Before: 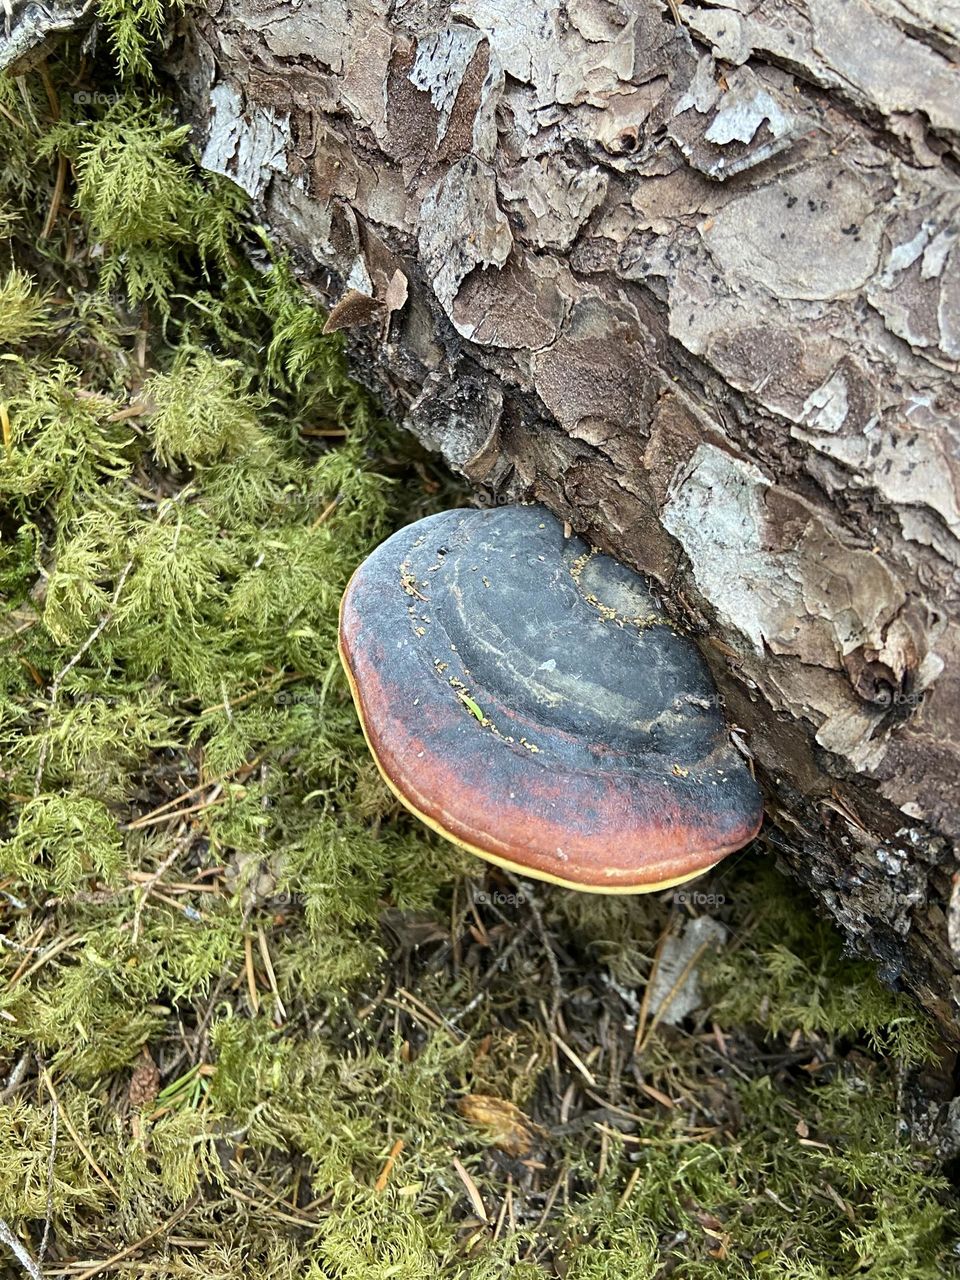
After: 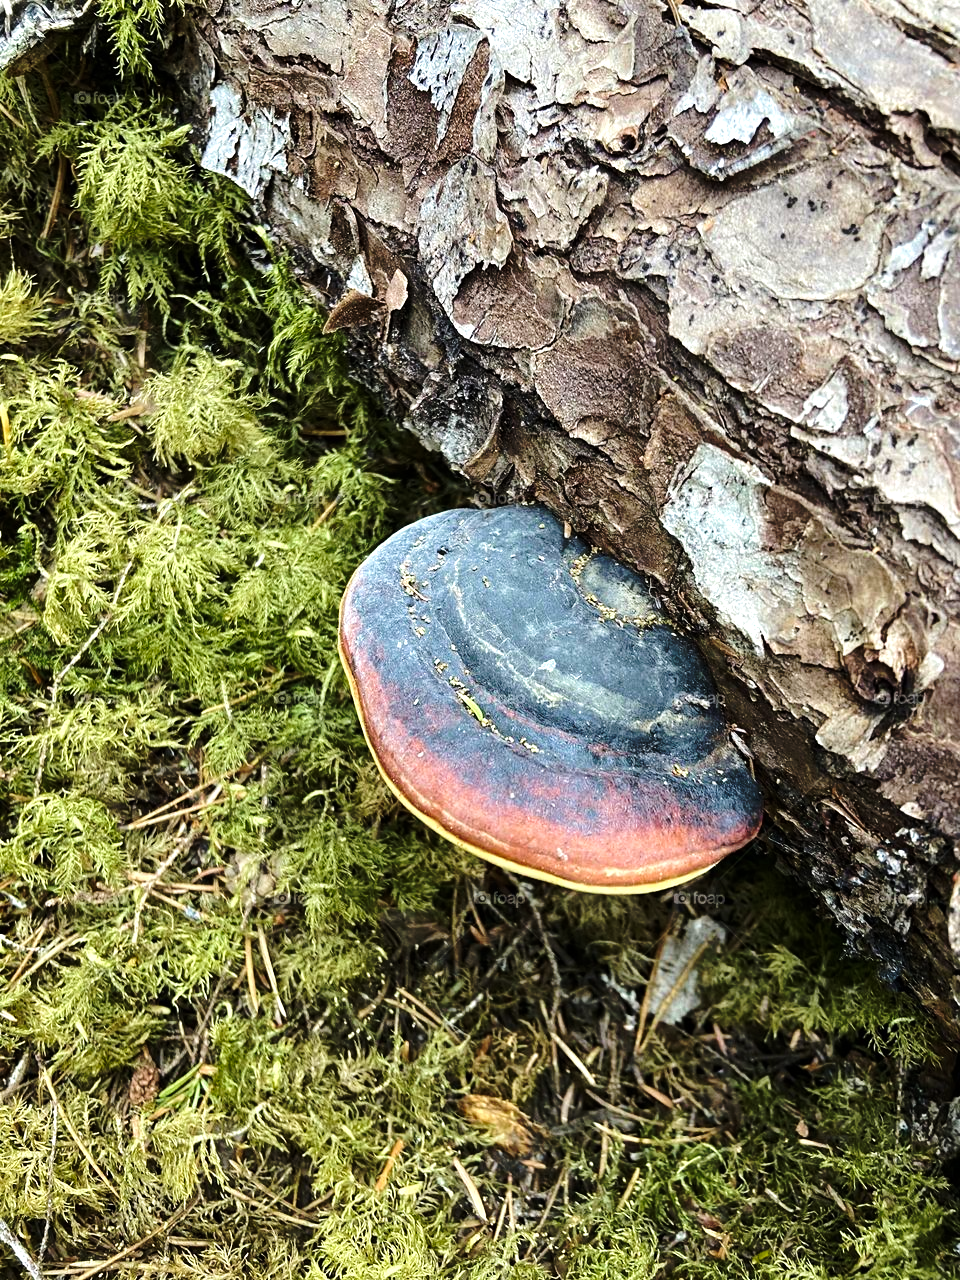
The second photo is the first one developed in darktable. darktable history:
tone equalizer: -8 EV -0.423 EV, -7 EV -0.422 EV, -6 EV -0.348 EV, -5 EV -0.261 EV, -3 EV 0.189 EV, -2 EV 0.335 EV, -1 EV 0.372 EV, +0 EV 0.416 EV, edges refinement/feathering 500, mask exposure compensation -1.57 EV, preserve details no
velvia: on, module defaults
base curve: curves: ch0 [(0, 0) (0.073, 0.04) (0.157, 0.139) (0.492, 0.492) (0.758, 0.758) (1, 1)], preserve colors none
